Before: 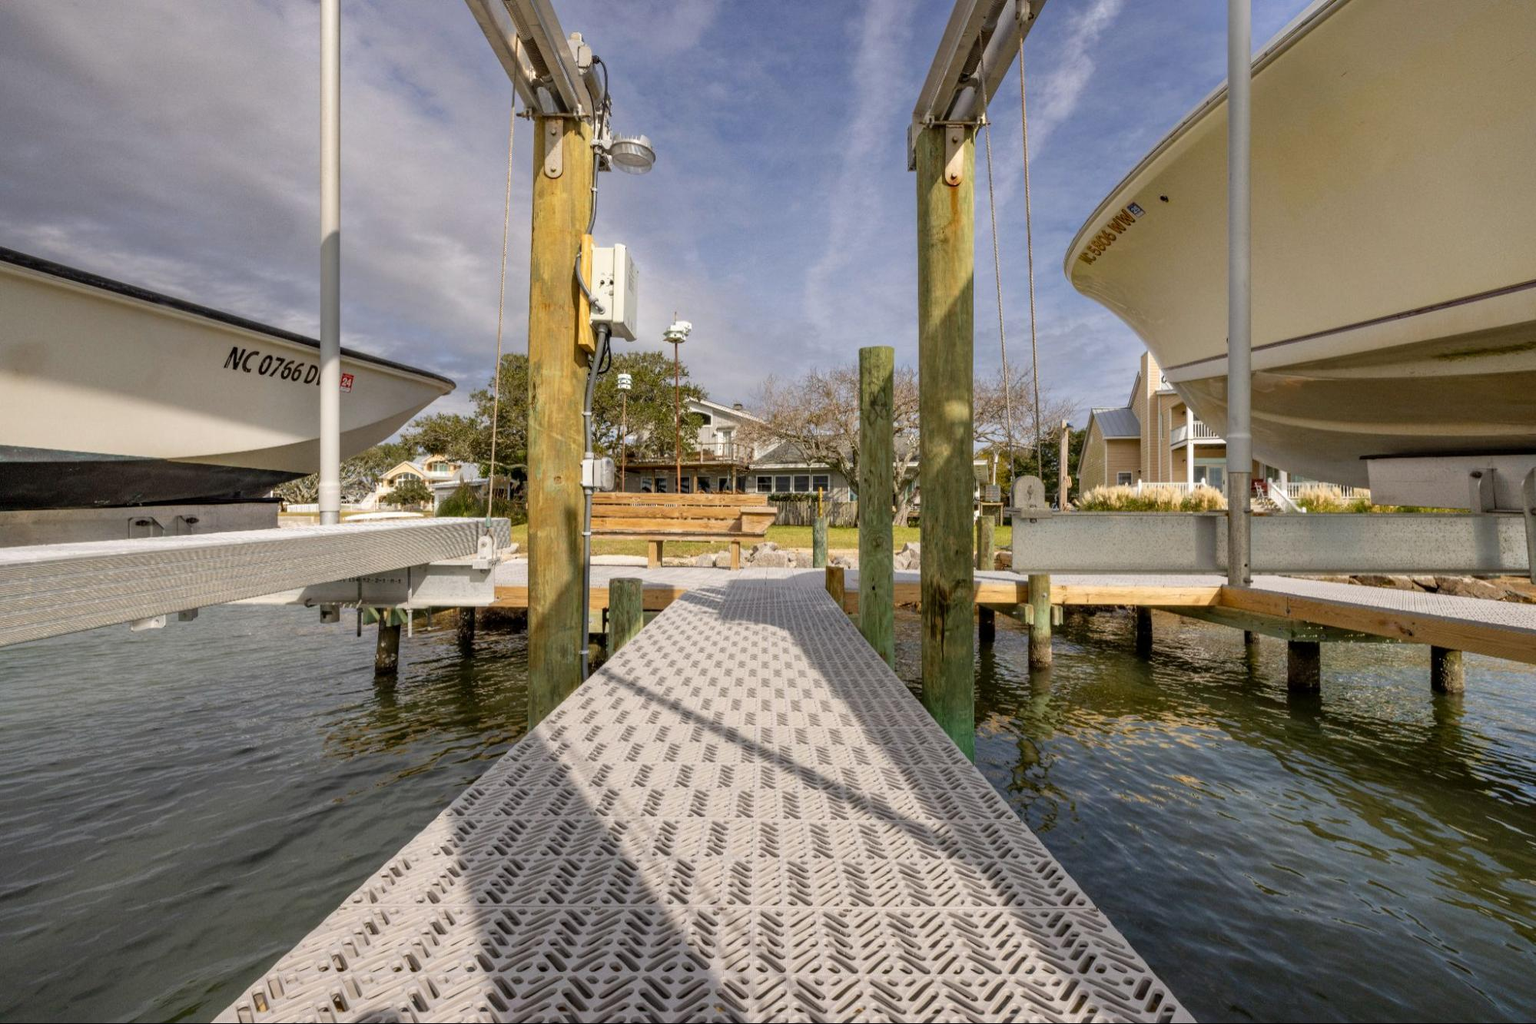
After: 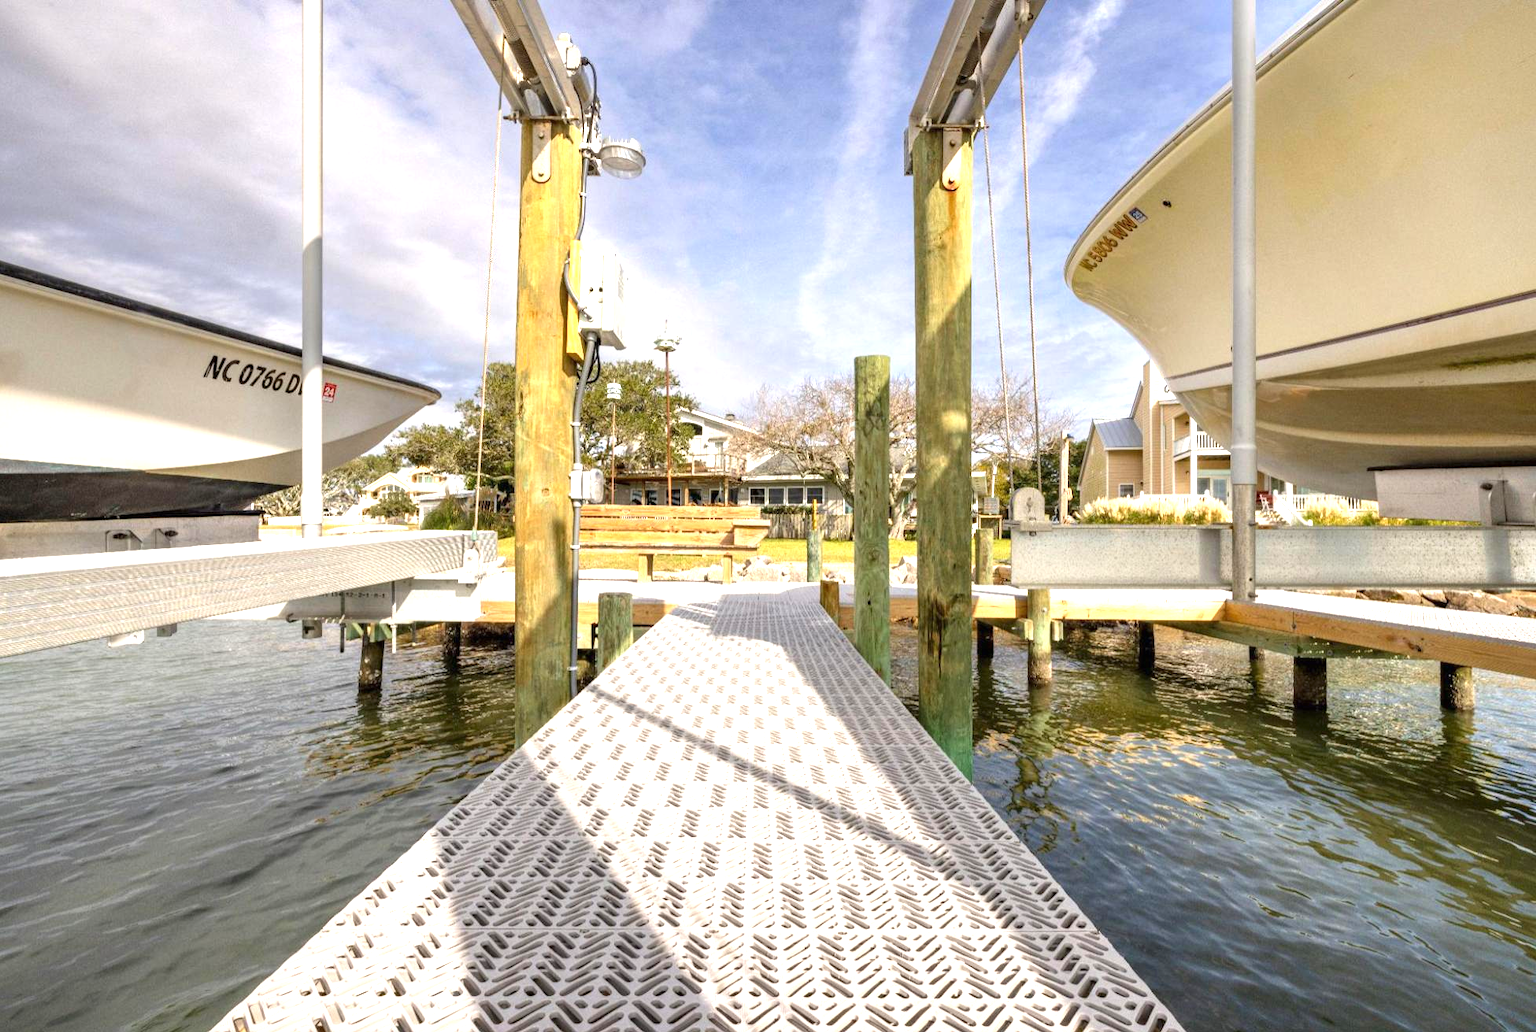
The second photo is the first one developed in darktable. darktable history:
crop and rotate: left 1.662%, right 0.709%, bottom 1.598%
exposure: black level correction 0, exposure 1.199 EV, compensate highlight preservation false
